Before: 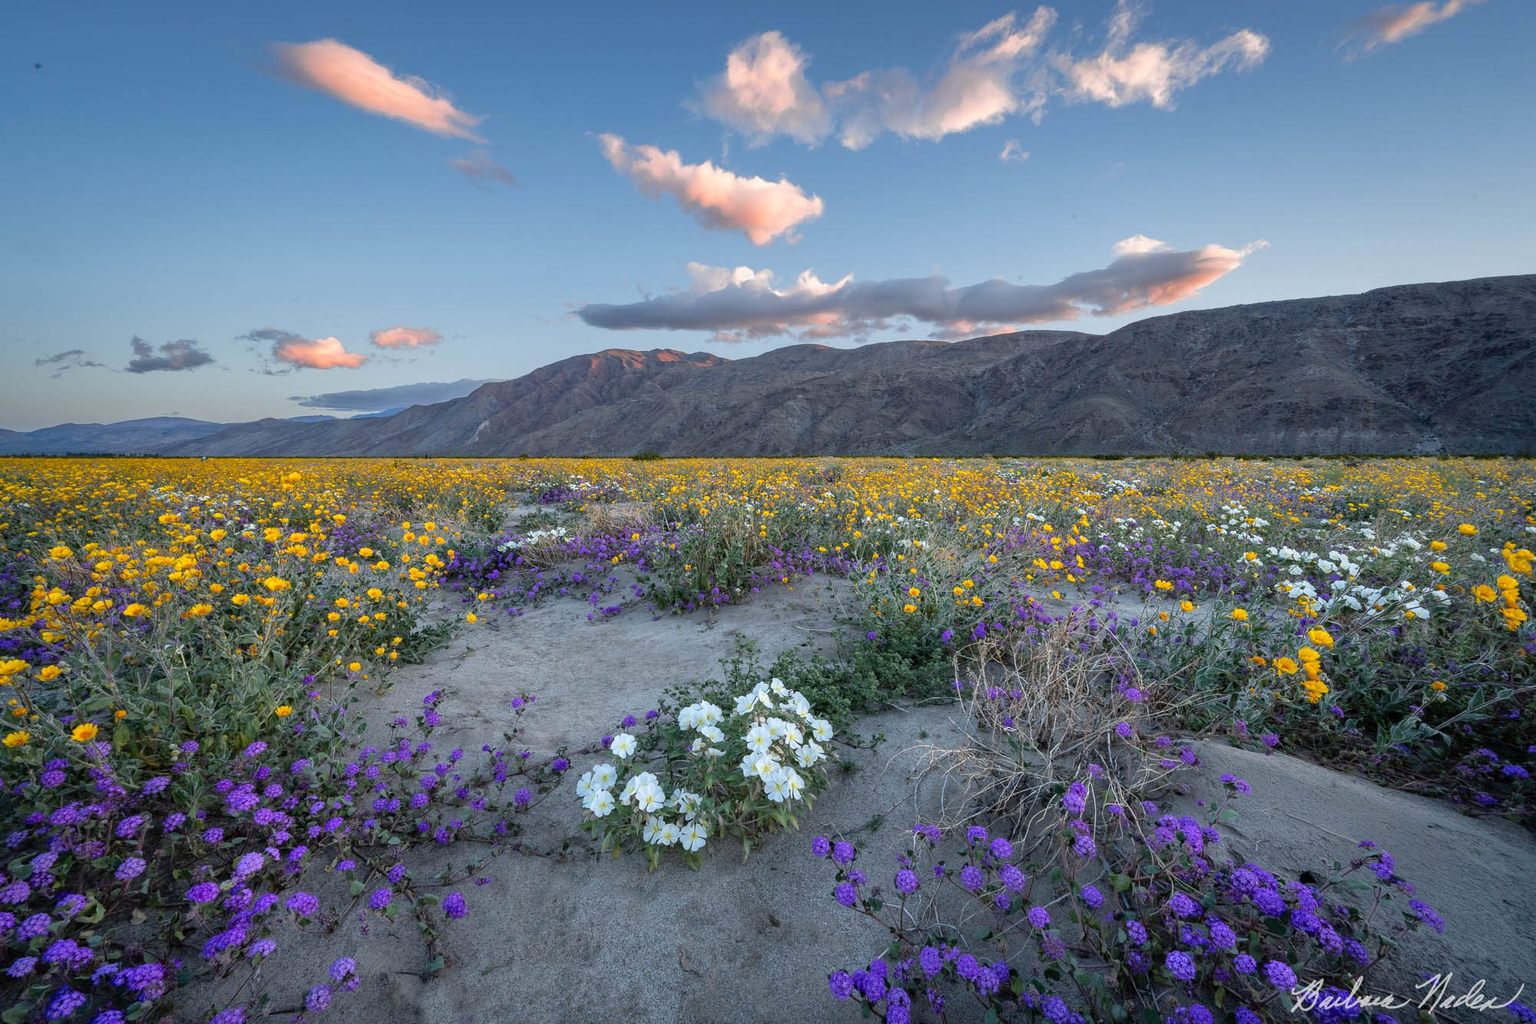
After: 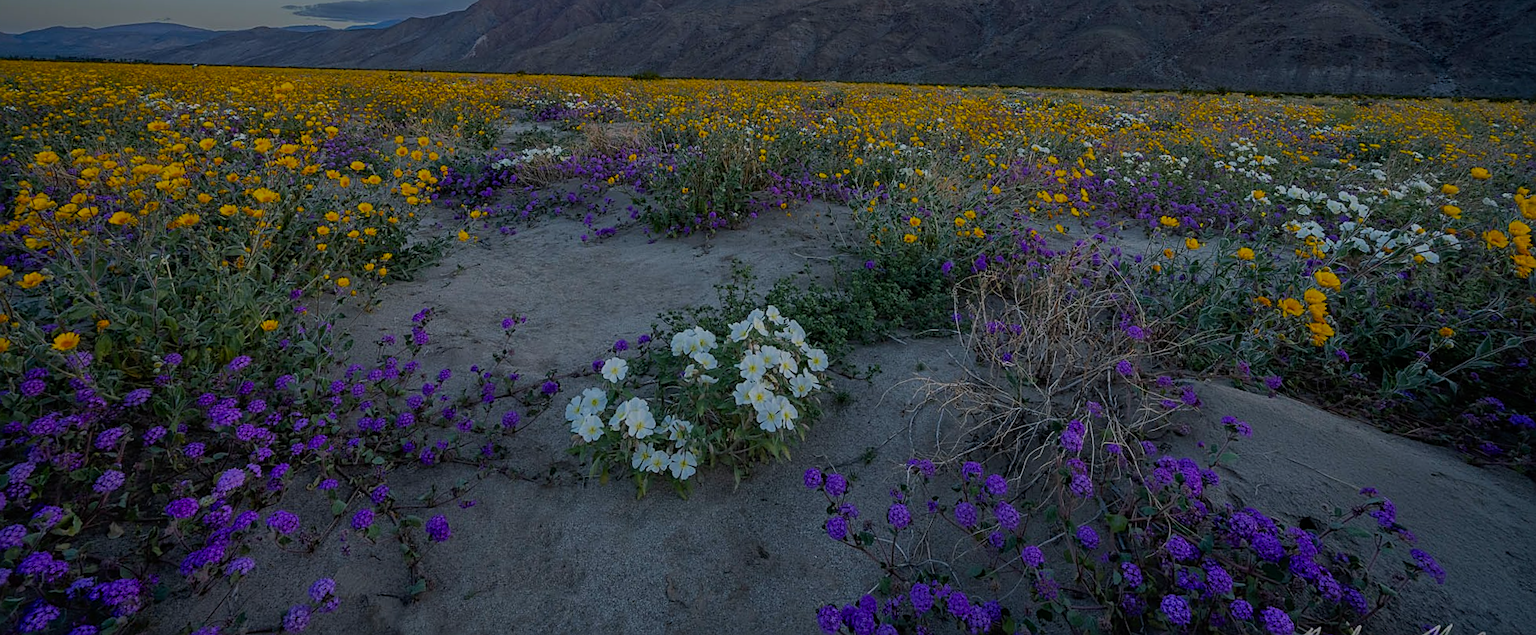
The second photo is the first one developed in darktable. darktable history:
rotate and perspective: rotation 1.57°, crop left 0.018, crop right 0.982, crop top 0.039, crop bottom 0.961
exposure: exposure -1.468 EV, compensate highlight preservation false
color balance rgb: perceptual saturation grading › global saturation 25%, global vibrance 20%
crop and rotate: top 36.435%
sharpen: on, module defaults
